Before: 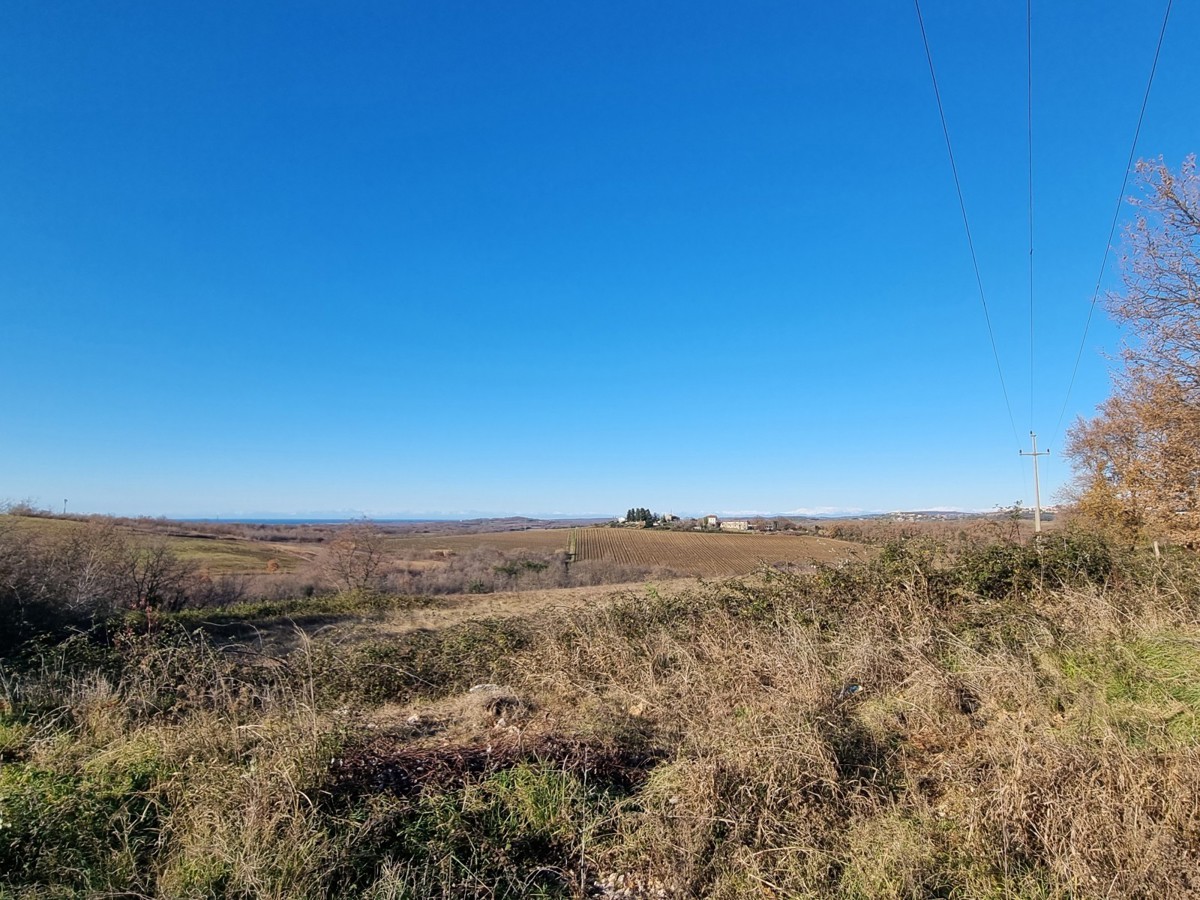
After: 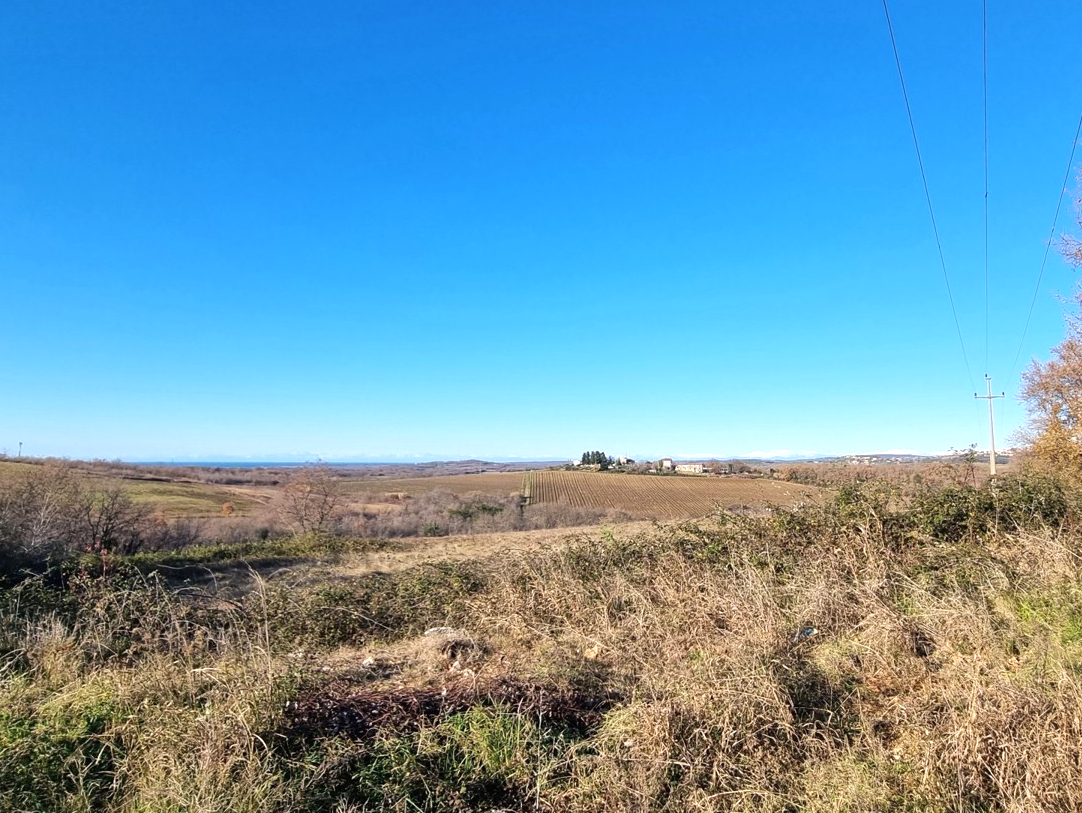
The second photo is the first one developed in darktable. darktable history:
exposure: black level correction 0, exposure 0.498 EV, compensate highlight preservation false
crop: left 3.753%, top 6.416%, right 6.02%, bottom 3.187%
